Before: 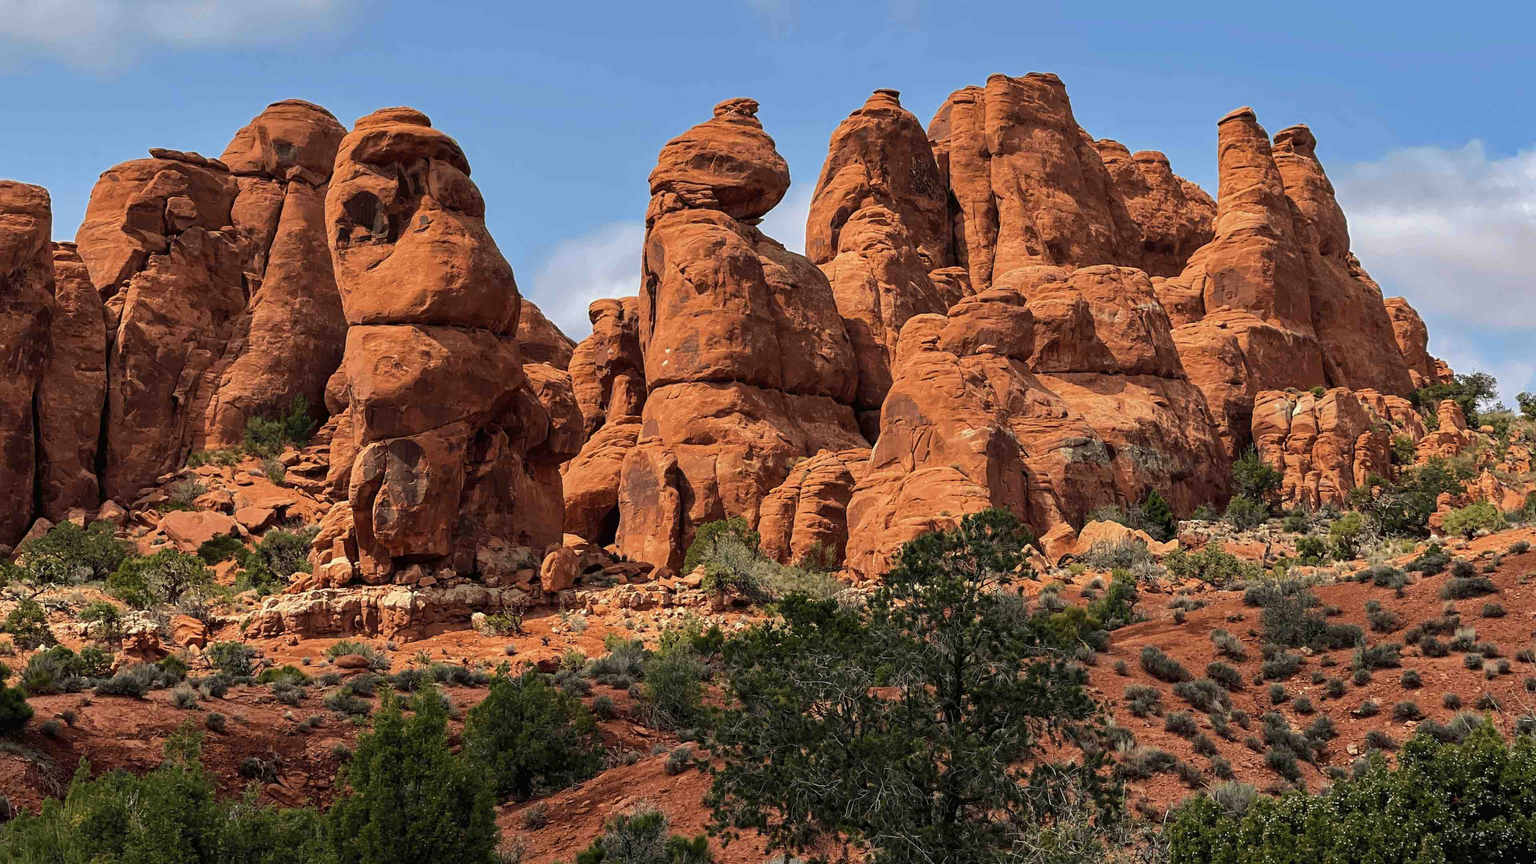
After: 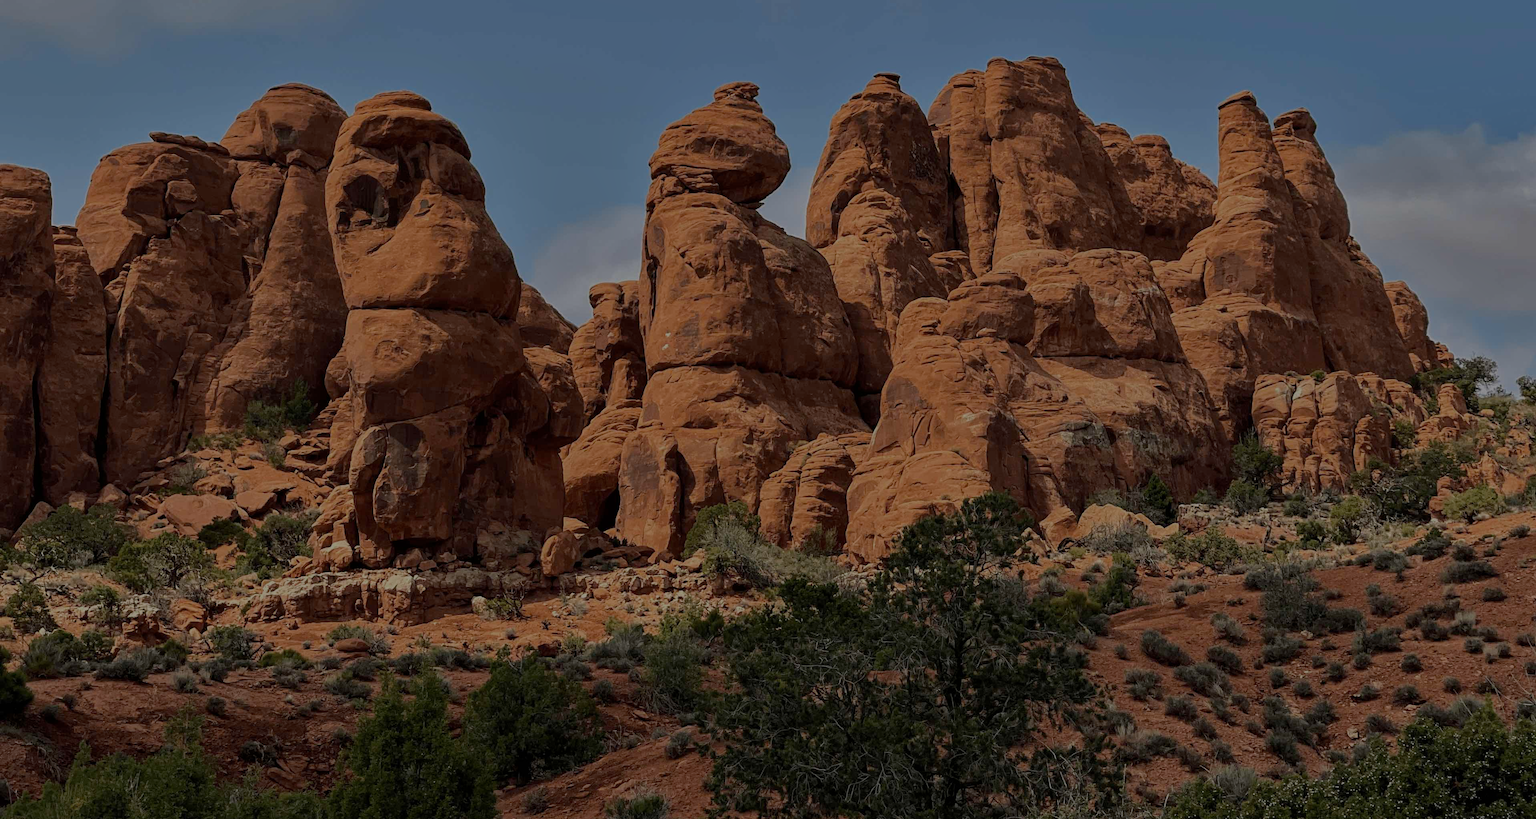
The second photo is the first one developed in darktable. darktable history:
tone equalizer: -8 EV -1.97 EV, -7 EV -1.99 EV, -6 EV -1.99 EV, -5 EV -1.99 EV, -4 EV -1.99 EV, -3 EV -1.97 EV, -2 EV -1.98 EV, -1 EV -1.61 EV, +0 EV -1.99 EV
crop and rotate: top 1.928%, bottom 3.212%
